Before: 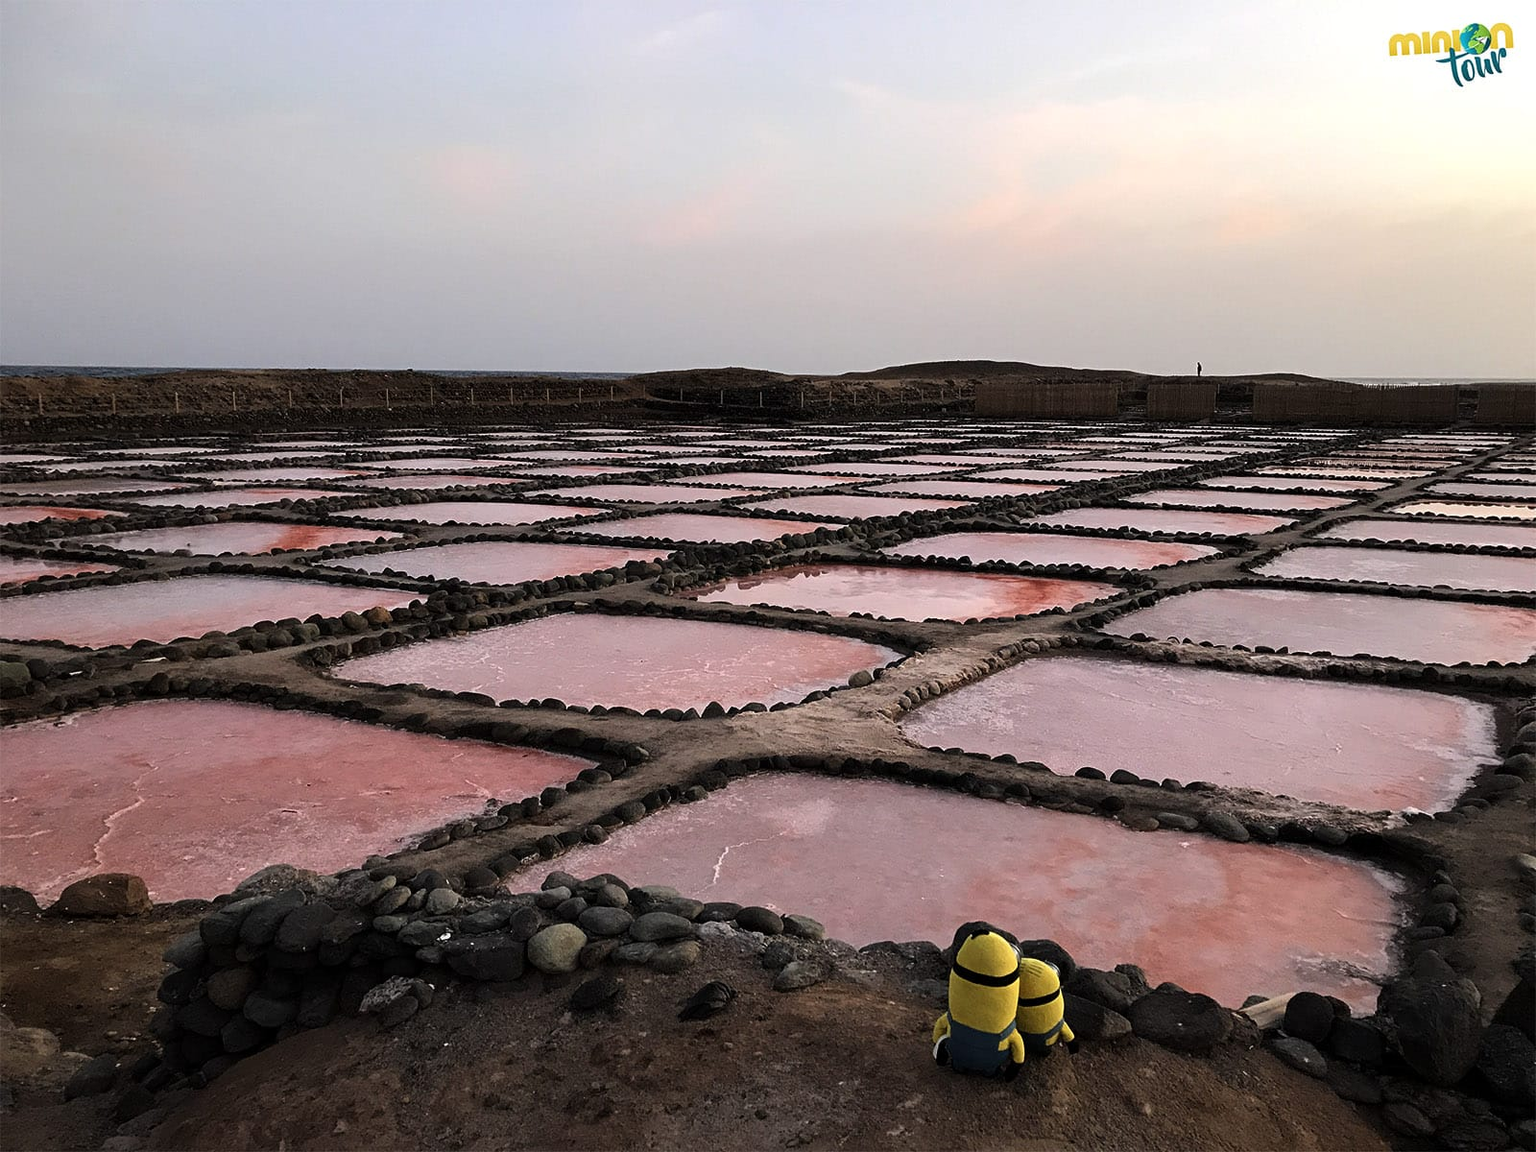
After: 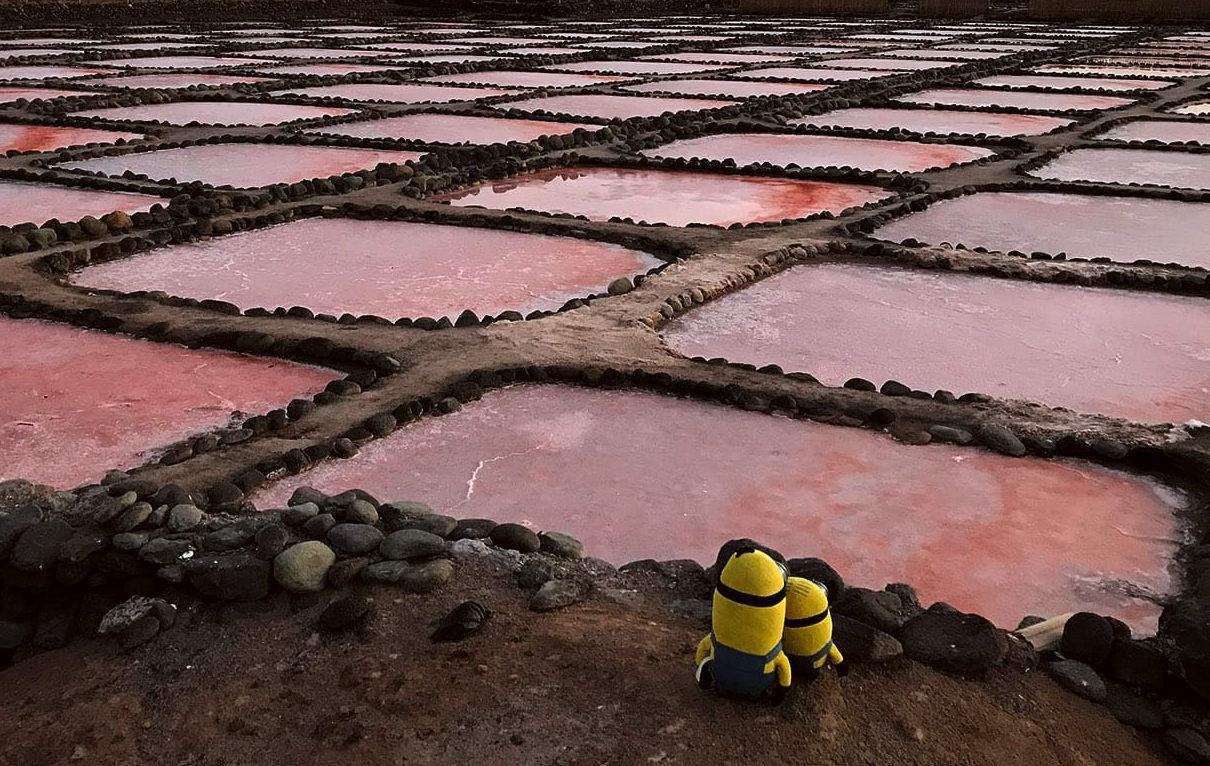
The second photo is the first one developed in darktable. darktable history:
crop and rotate: left 17.299%, top 35.115%, right 7.015%, bottom 1.024%
color correction: highlights a* -2.73, highlights b* -2.09, shadows a* 2.41, shadows b* 2.73
